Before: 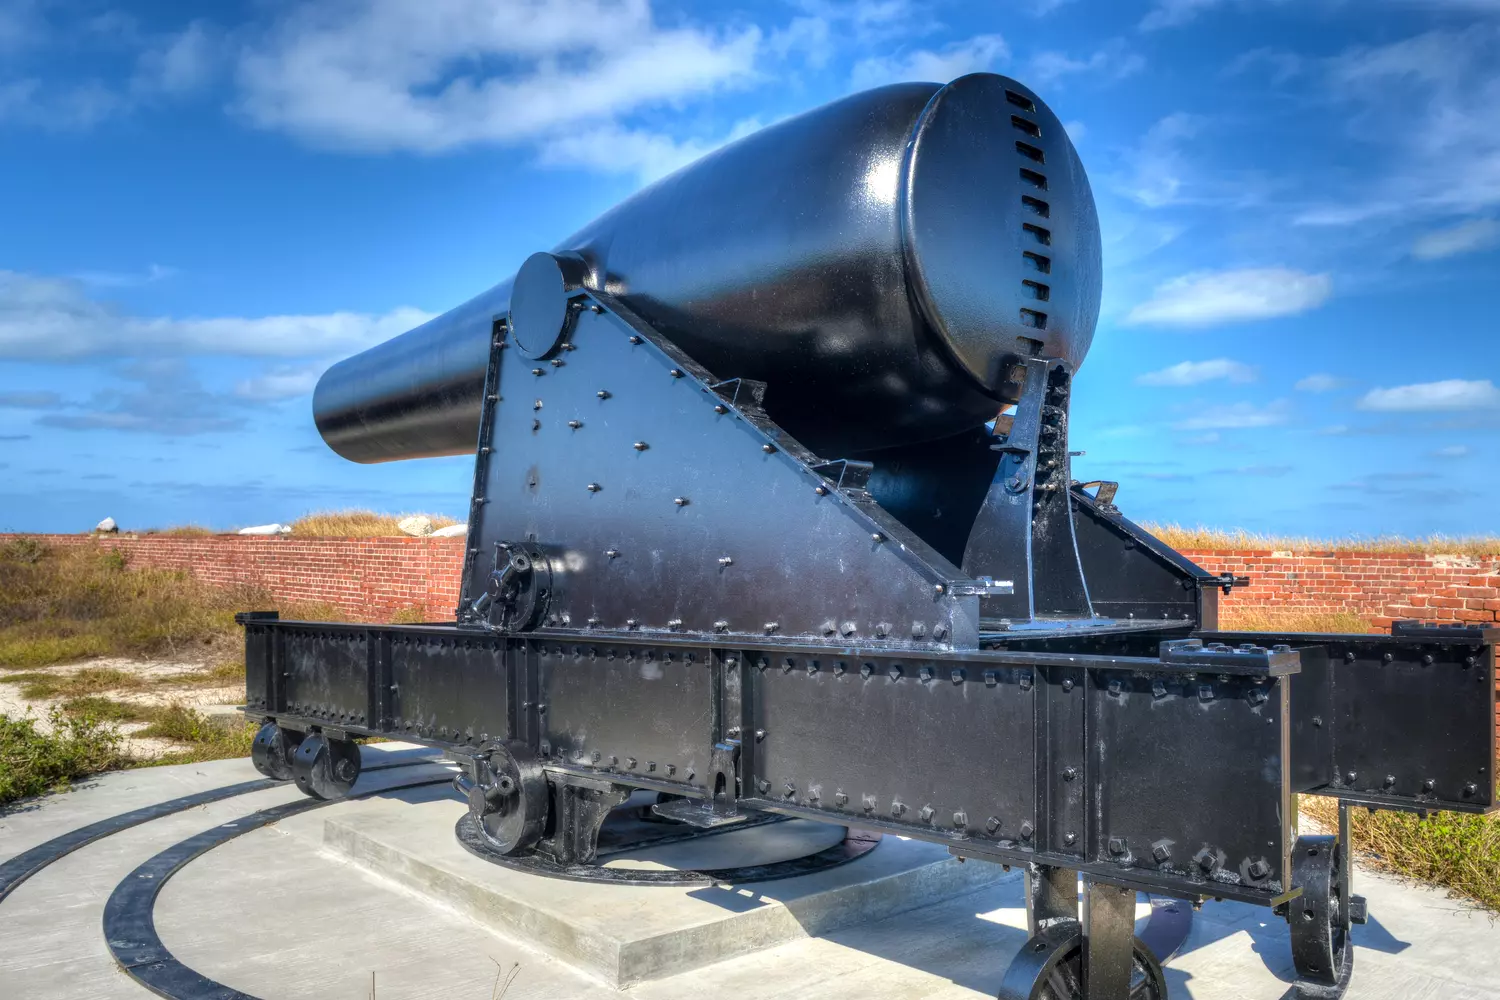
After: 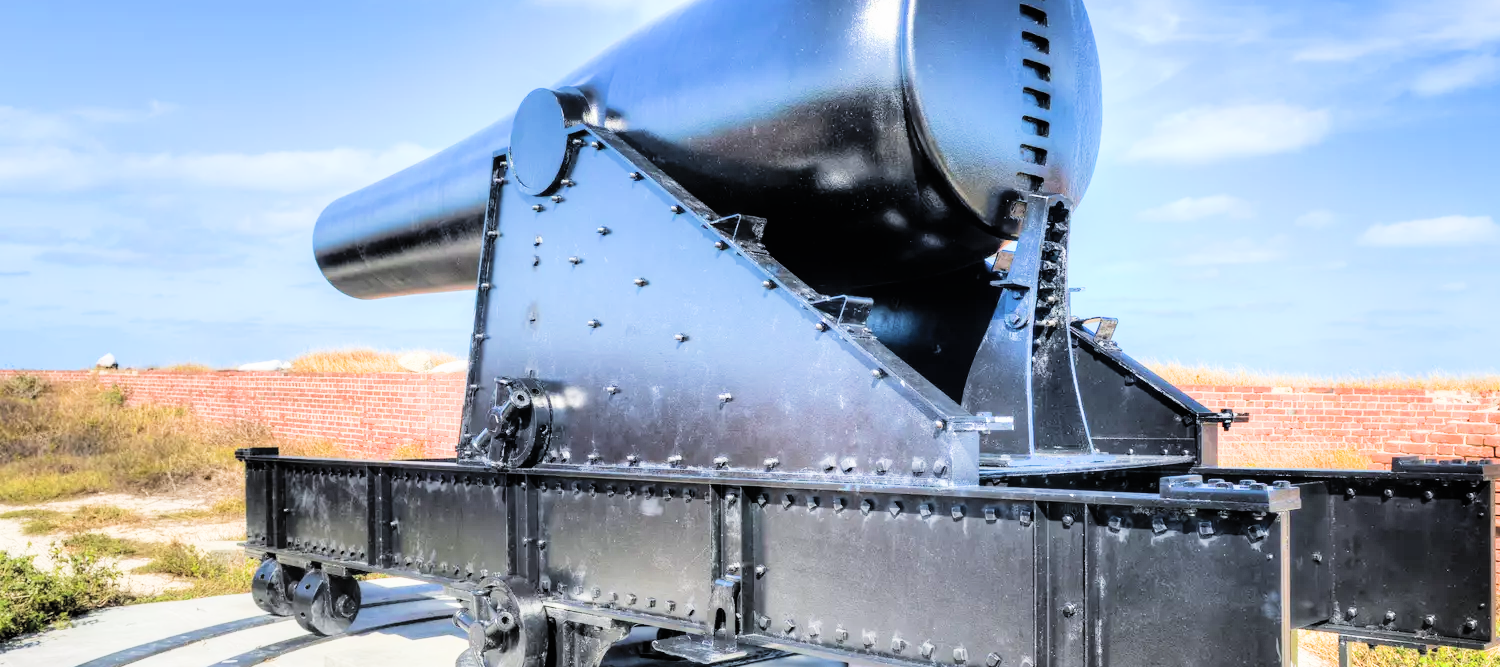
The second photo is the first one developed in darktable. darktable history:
exposure: black level correction 0, exposure 1.098 EV, compensate highlight preservation false
crop: top 16.498%, bottom 16.747%
filmic rgb: black relative exposure -5.06 EV, white relative exposure 3.95 EV, hardness 2.89, contrast 1.399, highlights saturation mix -28.52%, iterations of high-quality reconstruction 10
contrast brightness saturation: brightness 0.15
